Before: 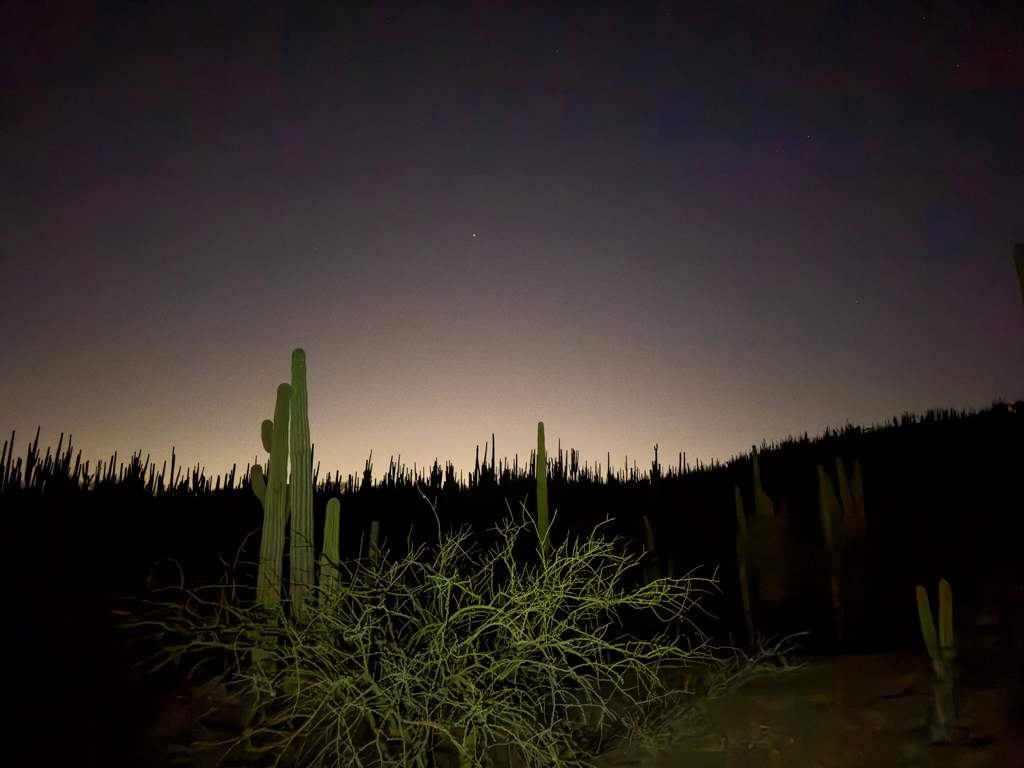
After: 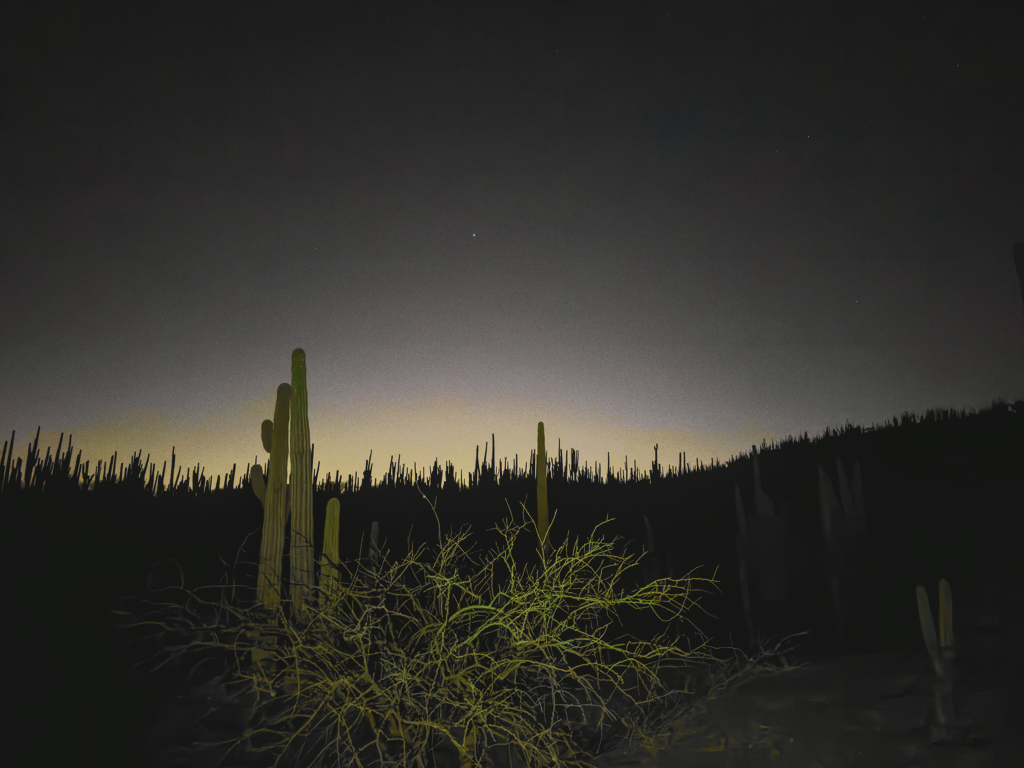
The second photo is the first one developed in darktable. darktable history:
exposure: black level correction -0.017, exposure -1.069 EV, compensate highlight preservation false
local contrast: on, module defaults
tone curve: curves: ch0 [(0, 0) (0.055, 0.057) (0.258, 0.307) (0.434, 0.543) (0.517, 0.657) (0.745, 0.874) (1, 1)]; ch1 [(0, 0) (0.346, 0.307) (0.418, 0.383) (0.46, 0.439) (0.482, 0.493) (0.502, 0.497) (0.517, 0.506) (0.55, 0.561) (0.588, 0.61) (0.646, 0.688) (1, 1)]; ch2 [(0, 0) (0.346, 0.34) (0.431, 0.45) (0.485, 0.499) (0.5, 0.503) (0.527, 0.508) (0.545, 0.562) (0.679, 0.706) (1, 1)], color space Lab, independent channels, preserve colors none
